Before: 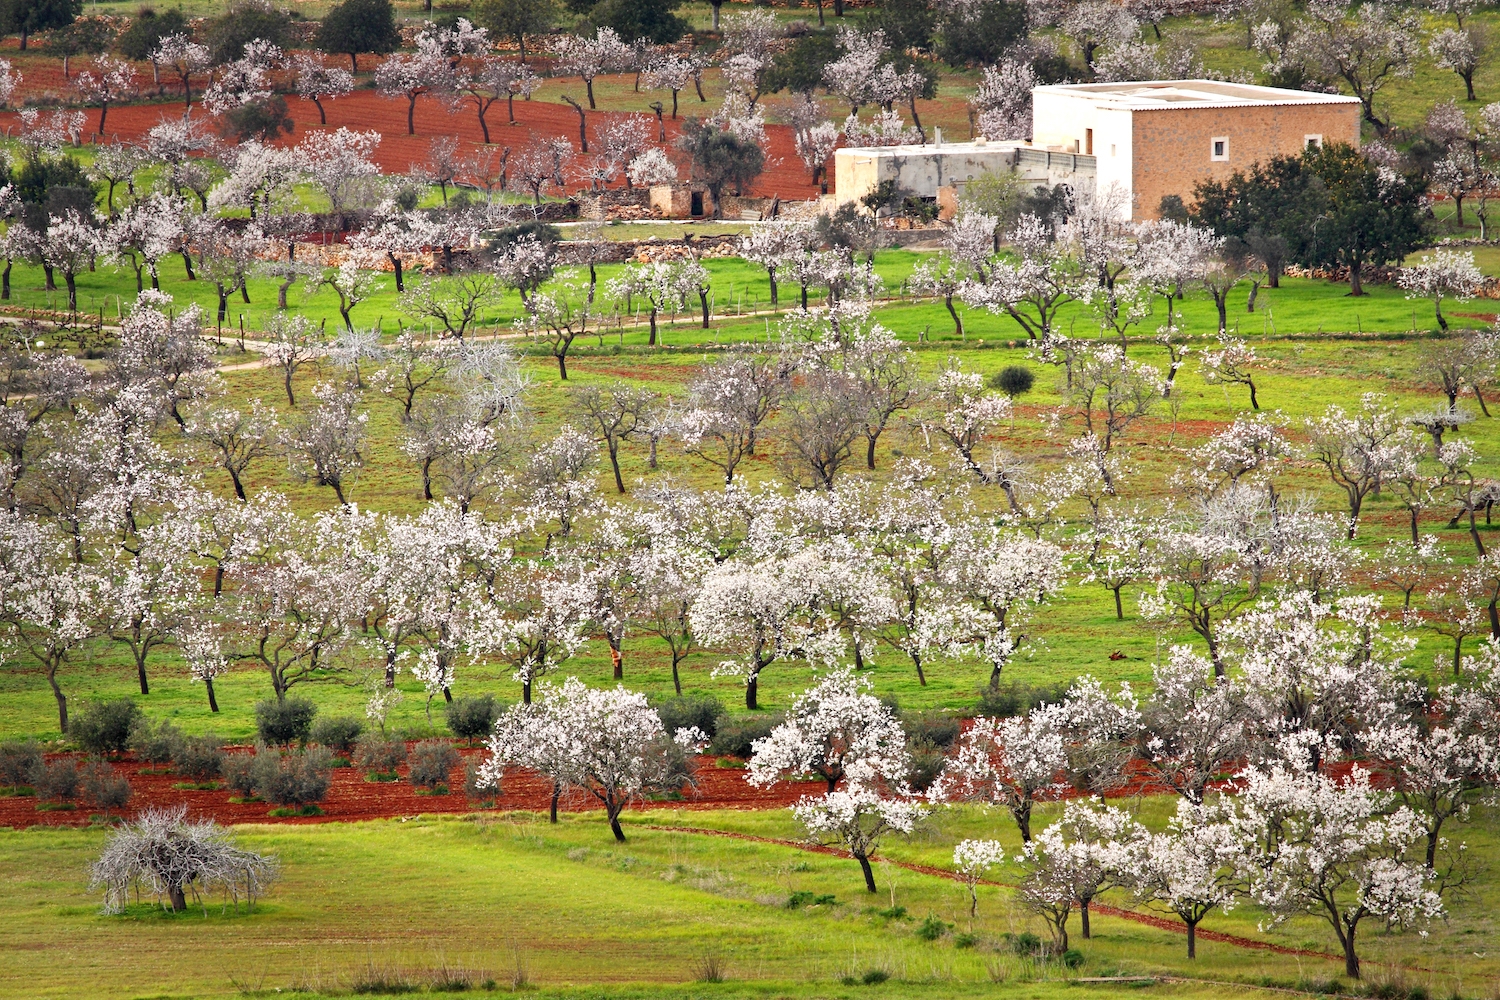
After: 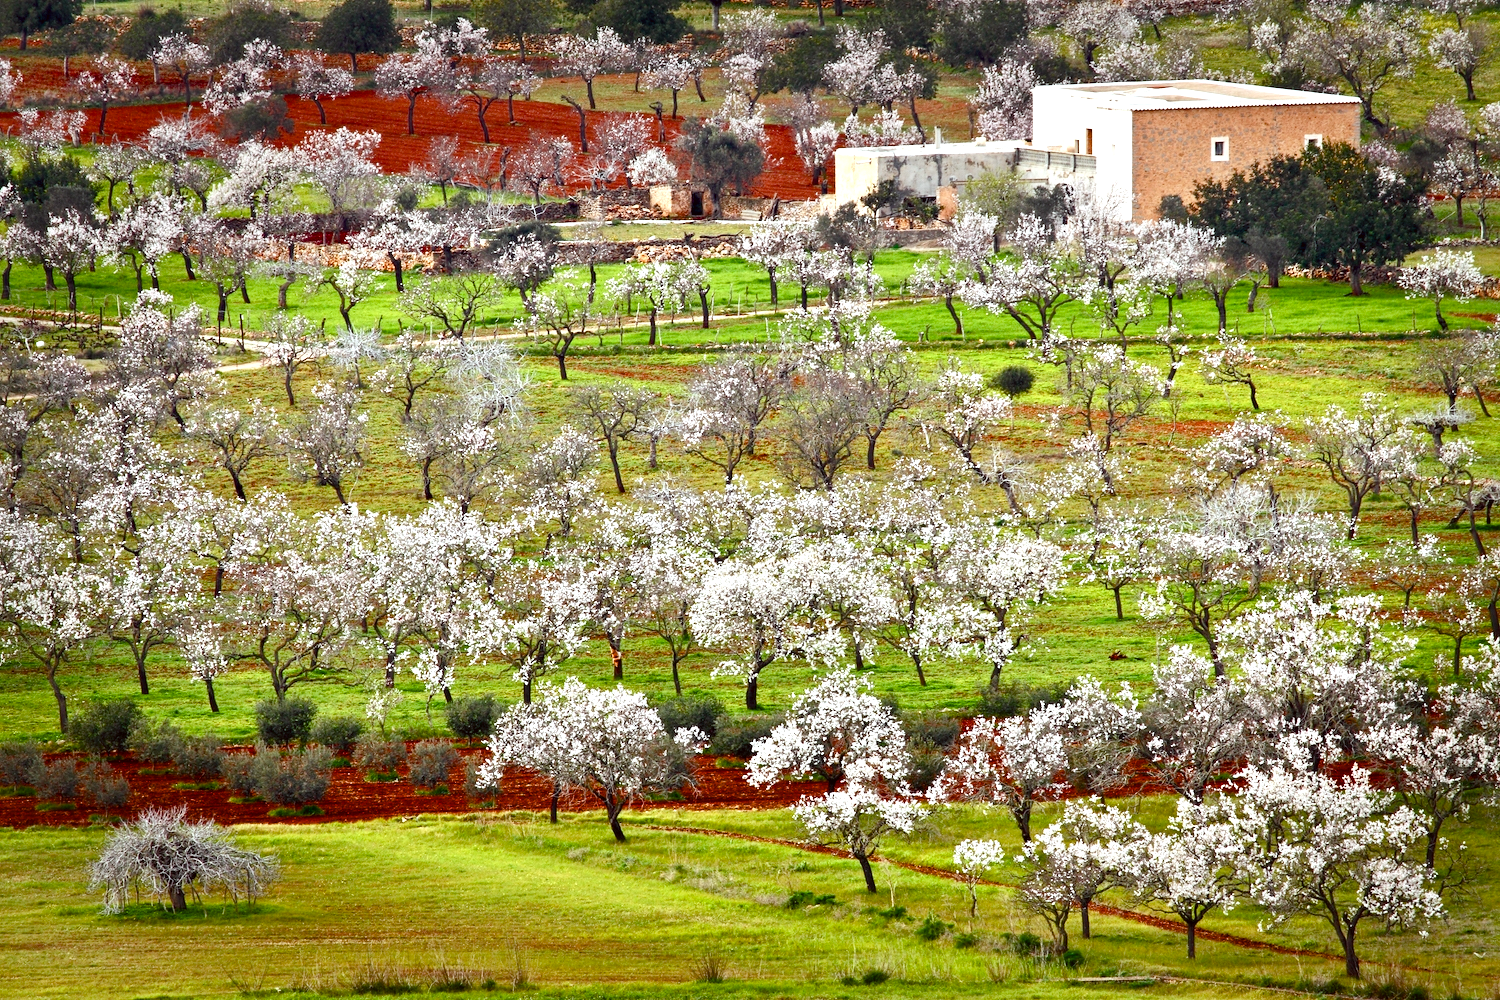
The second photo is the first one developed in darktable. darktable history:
color correction: highlights a* -5.06, highlights b* -3.44, shadows a* 4.03, shadows b* 4.1
color balance rgb: shadows lift › chroma 2.013%, shadows lift › hue 248.1°, power › hue 328.44°, highlights gain › chroma 0.231%, highlights gain › hue 332.12°, perceptual saturation grading › global saturation 20%, perceptual saturation grading › highlights -25.648%, perceptual saturation grading › shadows 24.837%, perceptual brilliance grading › global brilliance -4.191%, perceptual brilliance grading › highlights 24.627%, perceptual brilliance grading › mid-tones 6.925%, perceptual brilliance grading › shadows -4.505%, global vibrance -1.474%, saturation formula JzAzBz (2021)
